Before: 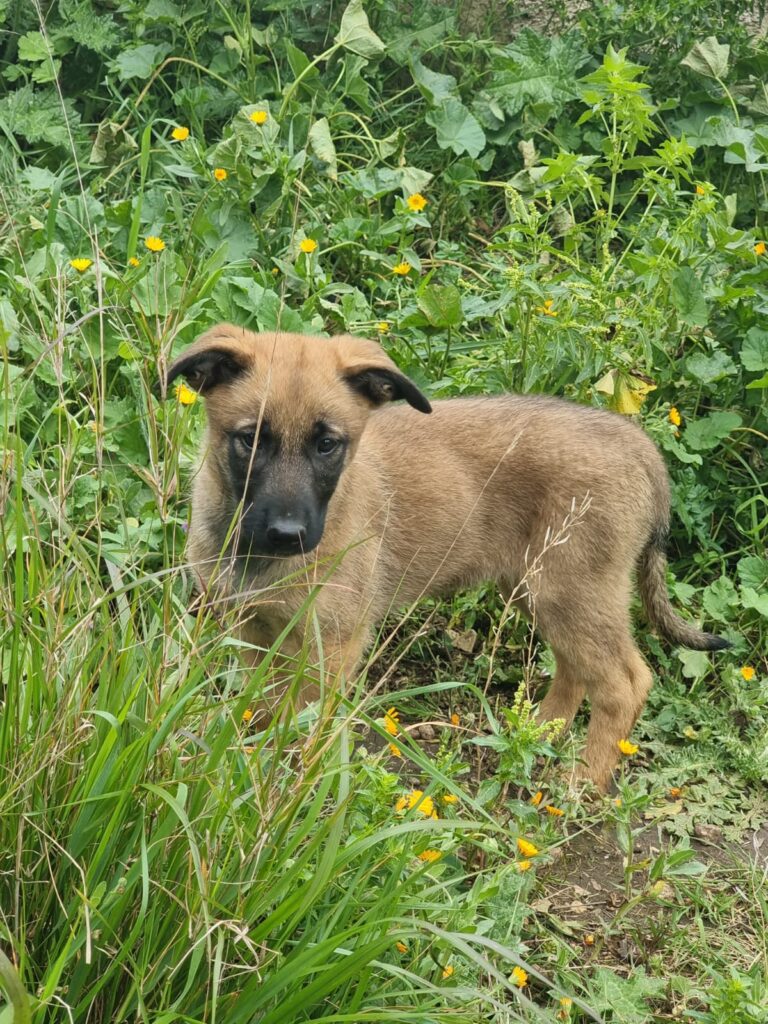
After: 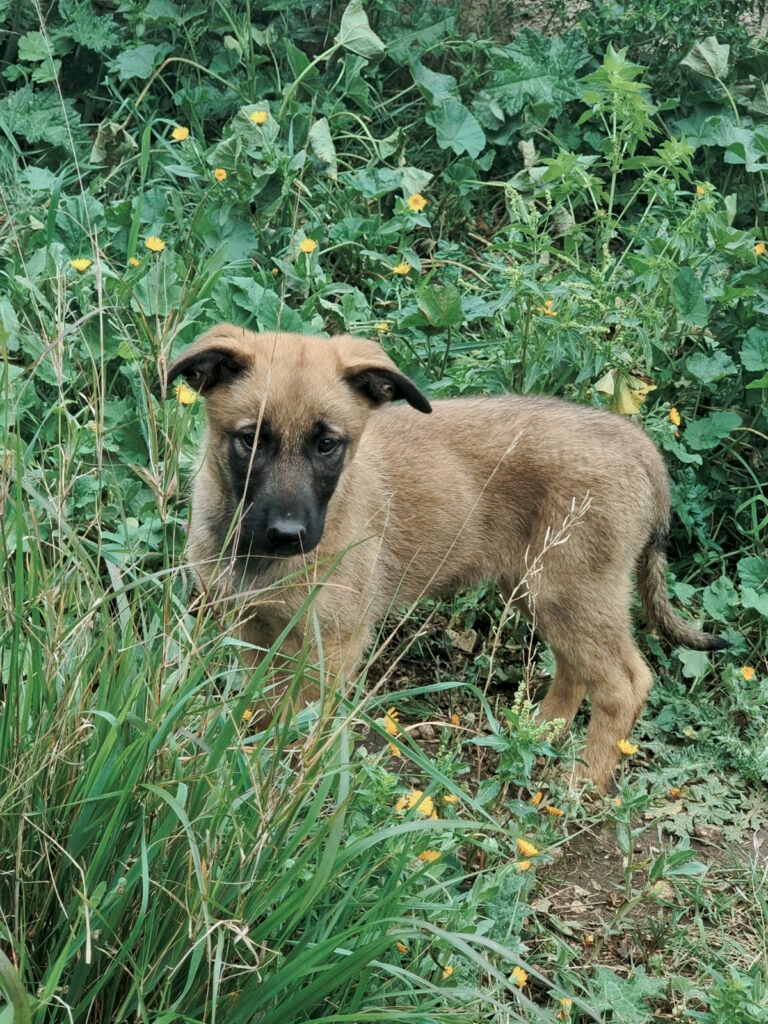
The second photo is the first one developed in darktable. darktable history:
tone curve: curves: ch0 [(0, 0) (0.003, 0.003) (0.011, 0.01) (0.025, 0.023) (0.044, 0.041) (0.069, 0.064) (0.1, 0.092) (0.136, 0.125) (0.177, 0.163) (0.224, 0.207) (0.277, 0.255) (0.335, 0.309) (0.399, 0.375) (0.468, 0.459) (0.543, 0.548) (0.623, 0.629) (0.709, 0.716) (0.801, 0.808) (0.898, 0.911) (1, 1)], preserve colors none
color look up table: target L [79.37, 65.77, 52.32, 40.56, 200.05, 100, 76.07, 67.61, 66.26, 61.53, 53.03, 57.39, 49.65, 38.72, 59.79, 59.15, 47.79, 37.23, 35.22, 17.8, 66.83, 68.22, 51.07, 50.25, 0 ×25], target a [-0.997, -20.12, -33.51, -11.18, -0.007, 0, 0.36, 12.26, 12.56, 24.45, -0.325, 32, 35.15, 12.79, 4.973, 29.53, 3.138, -0.363, 16.61, 0.023, -27.25, -0.872, -17.98, -4.525, 0 ×25], target b [-0.602, 25.23, 8.609, 10.44, 0.085, 0.003, 39.14, 42.46, 13.41, 42.78, -0.056, 21.08, 30.17, 15.95, -11.6, 2.477, -26, -0.705, -8.42, -0.511, -8.38, -0.8, -21.49, -16.24, 0 ×25], num patches 24
